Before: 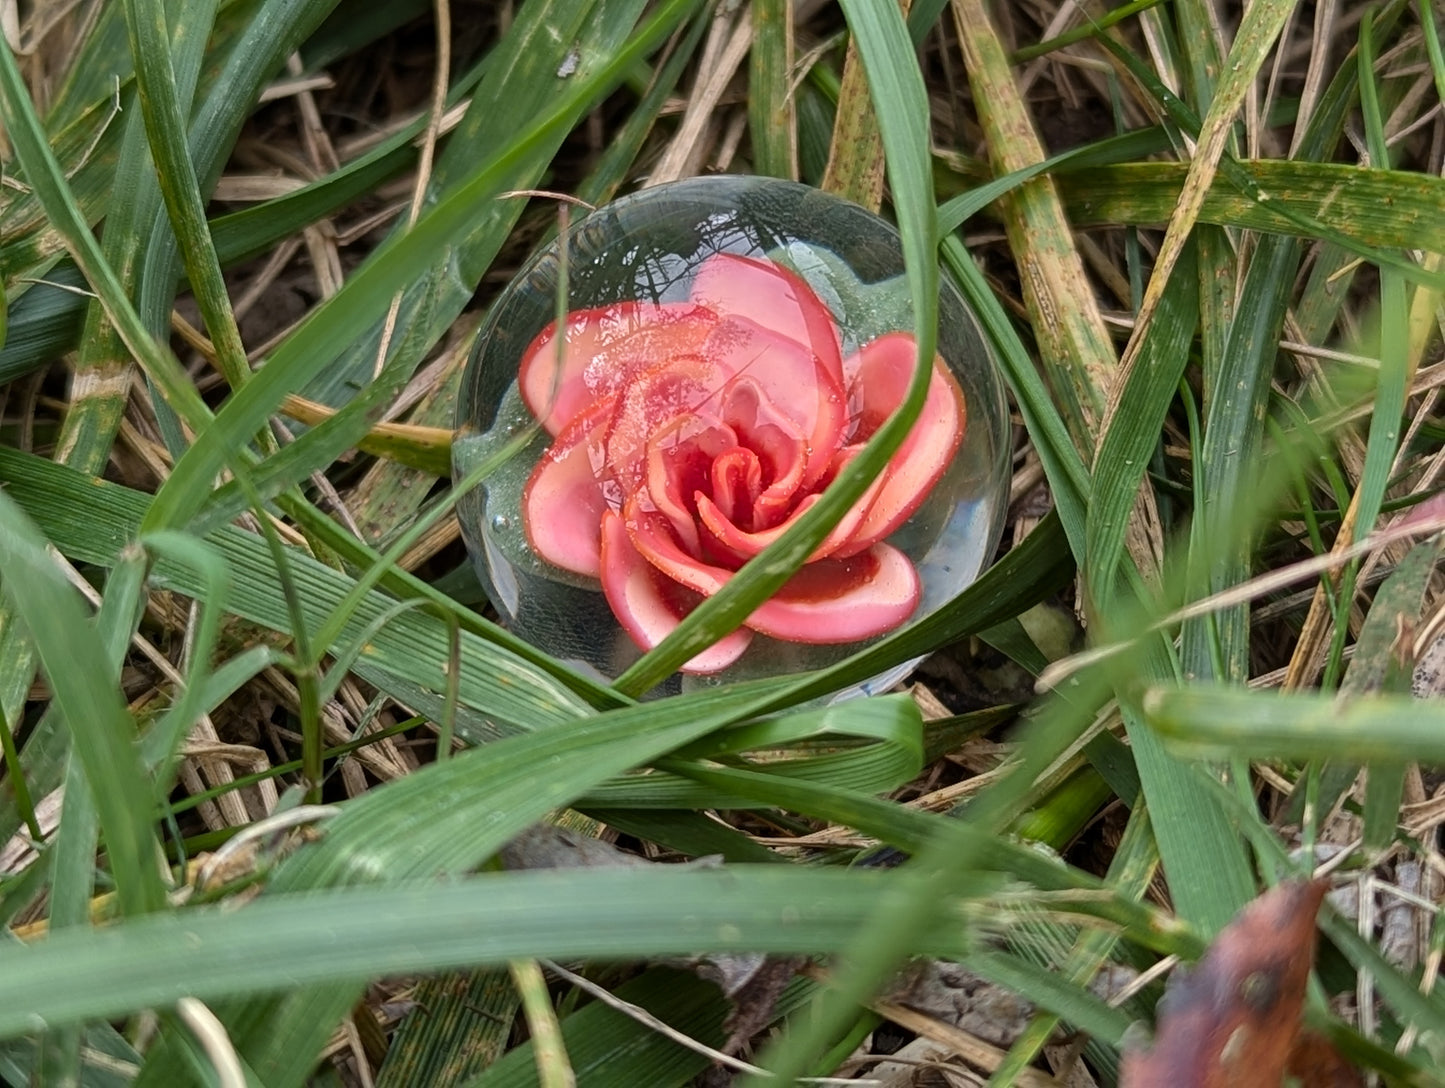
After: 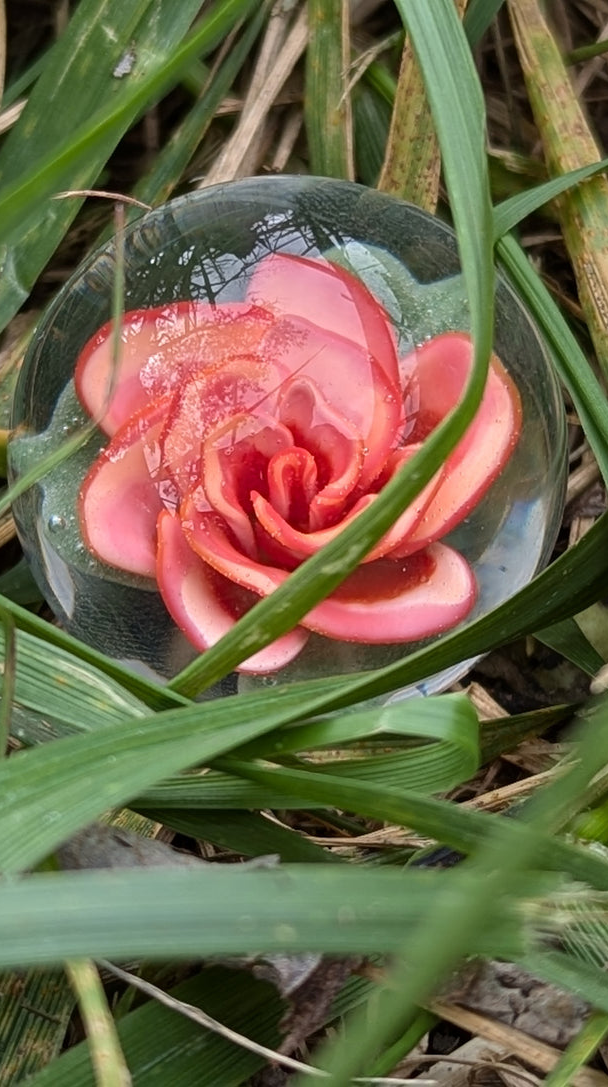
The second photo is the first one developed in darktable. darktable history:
crop: left 30.754%, right 27.116%
